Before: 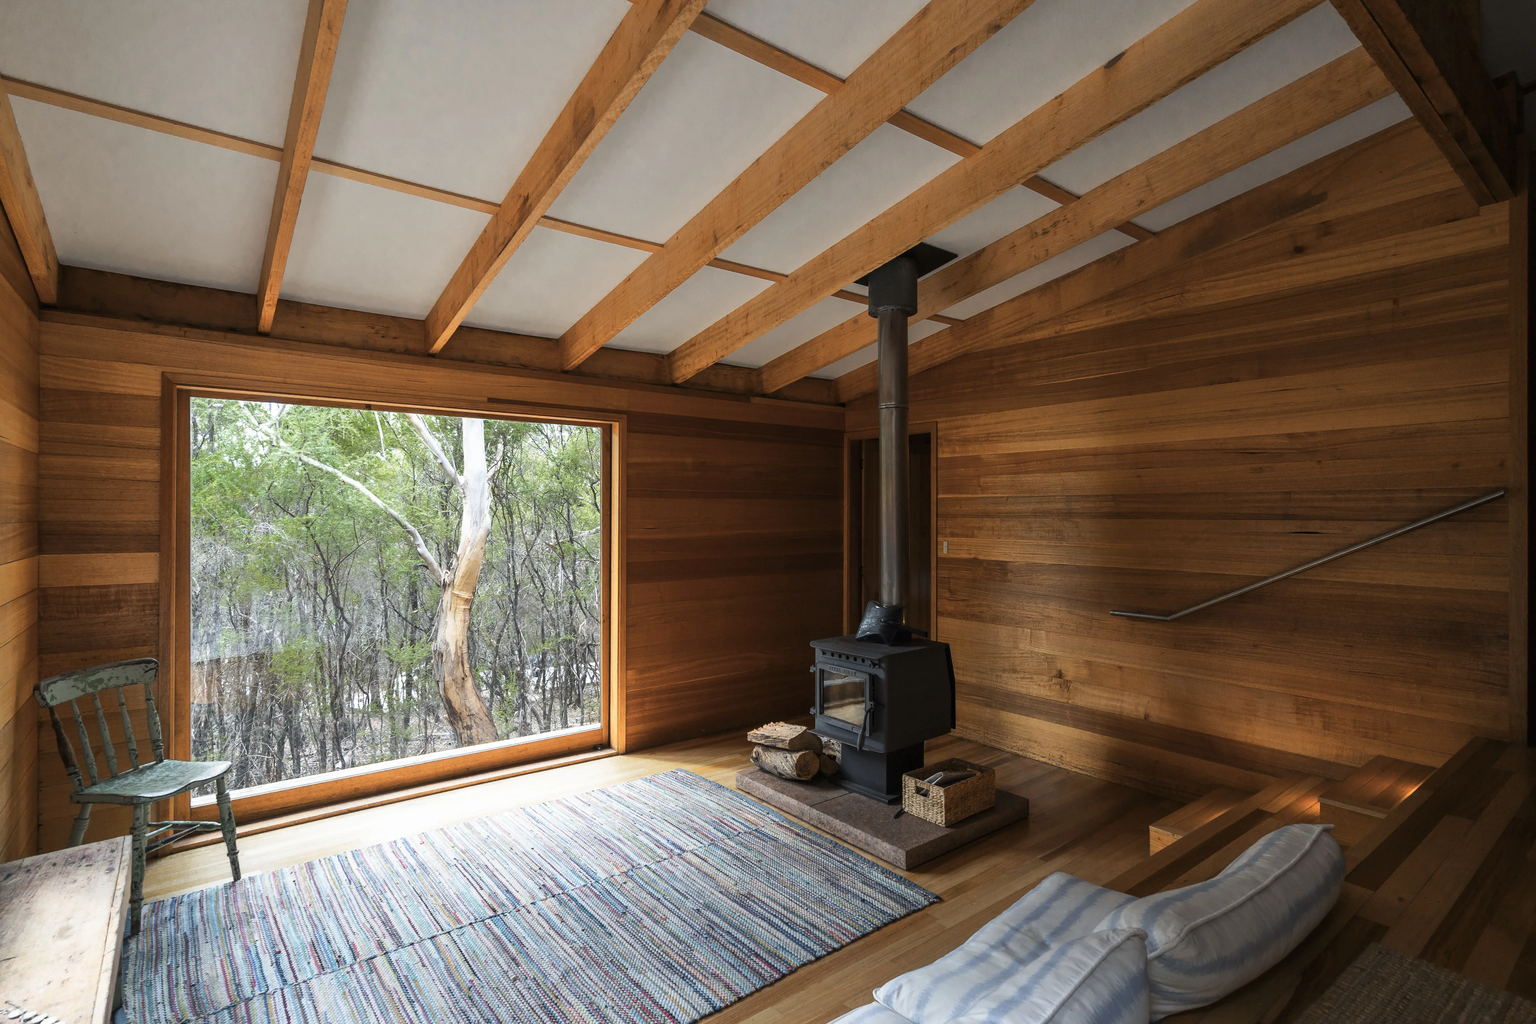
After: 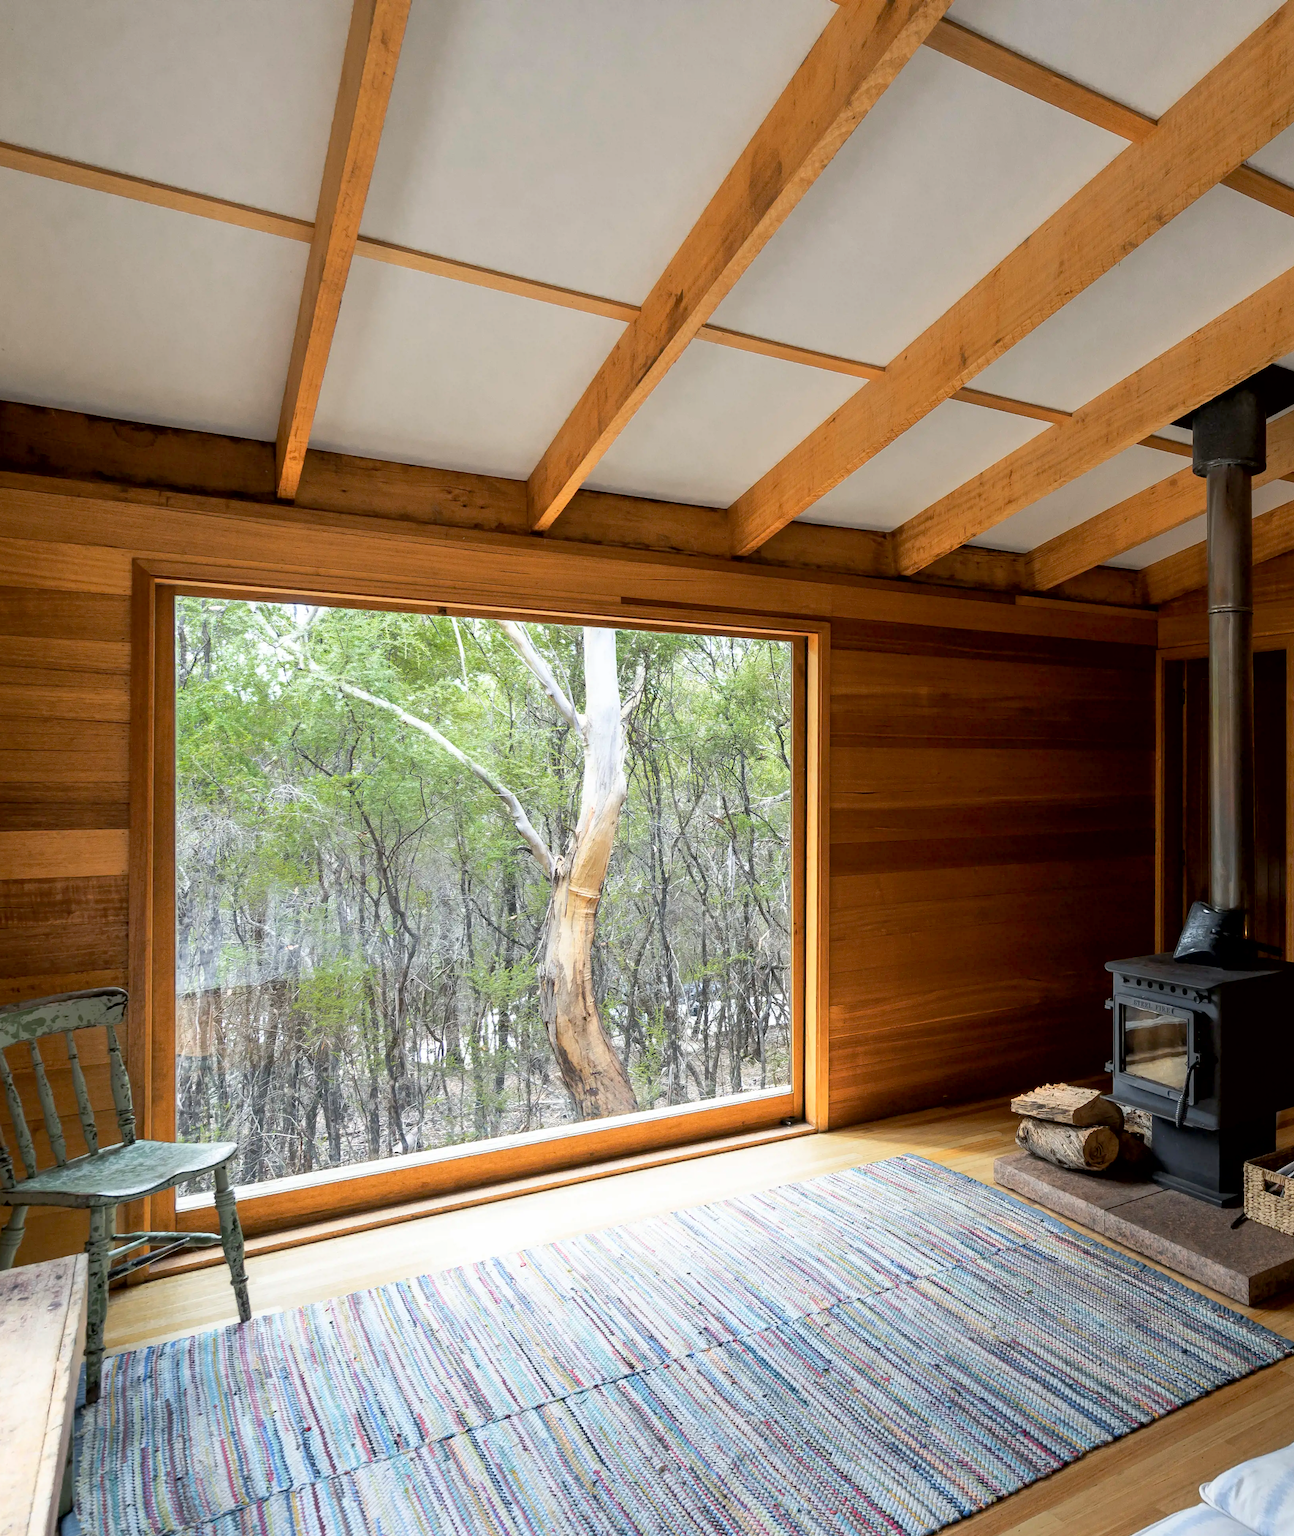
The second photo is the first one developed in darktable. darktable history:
crop: left 4.809%, right 38.989%
exposure: black level correction 0.01, exposure 0.007 EV, compensate highlight preservation false
contrast brightness saturation: brightness 0.089, saturation 0.194
